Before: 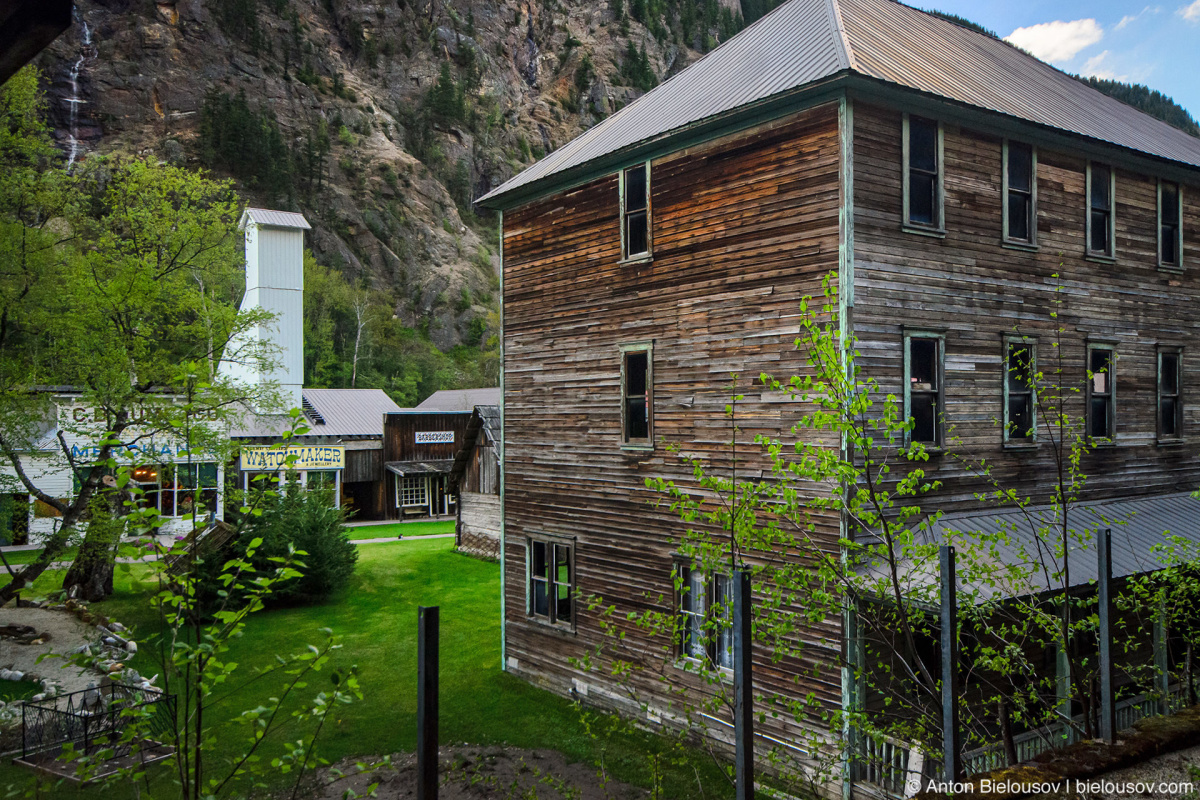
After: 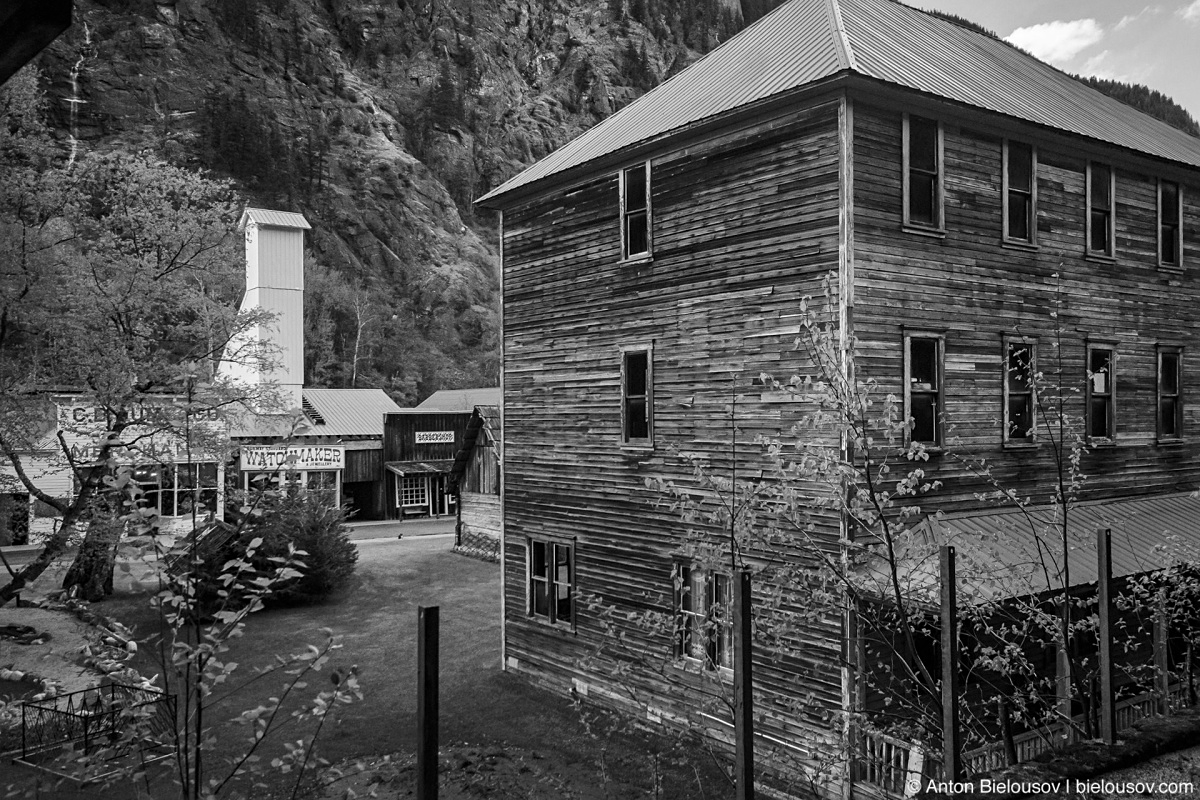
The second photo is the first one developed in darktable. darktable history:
sharpen: amount 0.218
tone equalizer: on, module defaults
color zones: curves: ch1 [(0, -0.394) (0.143, -0.394) (0.286, -0.394) (0.429, -0.392) (0.571, -0.391) (0.714, -0.391) (0.857, -0.391) (1, -0.394)]
contrast brightness saturation: contrast 0.035, saturation 0.157
